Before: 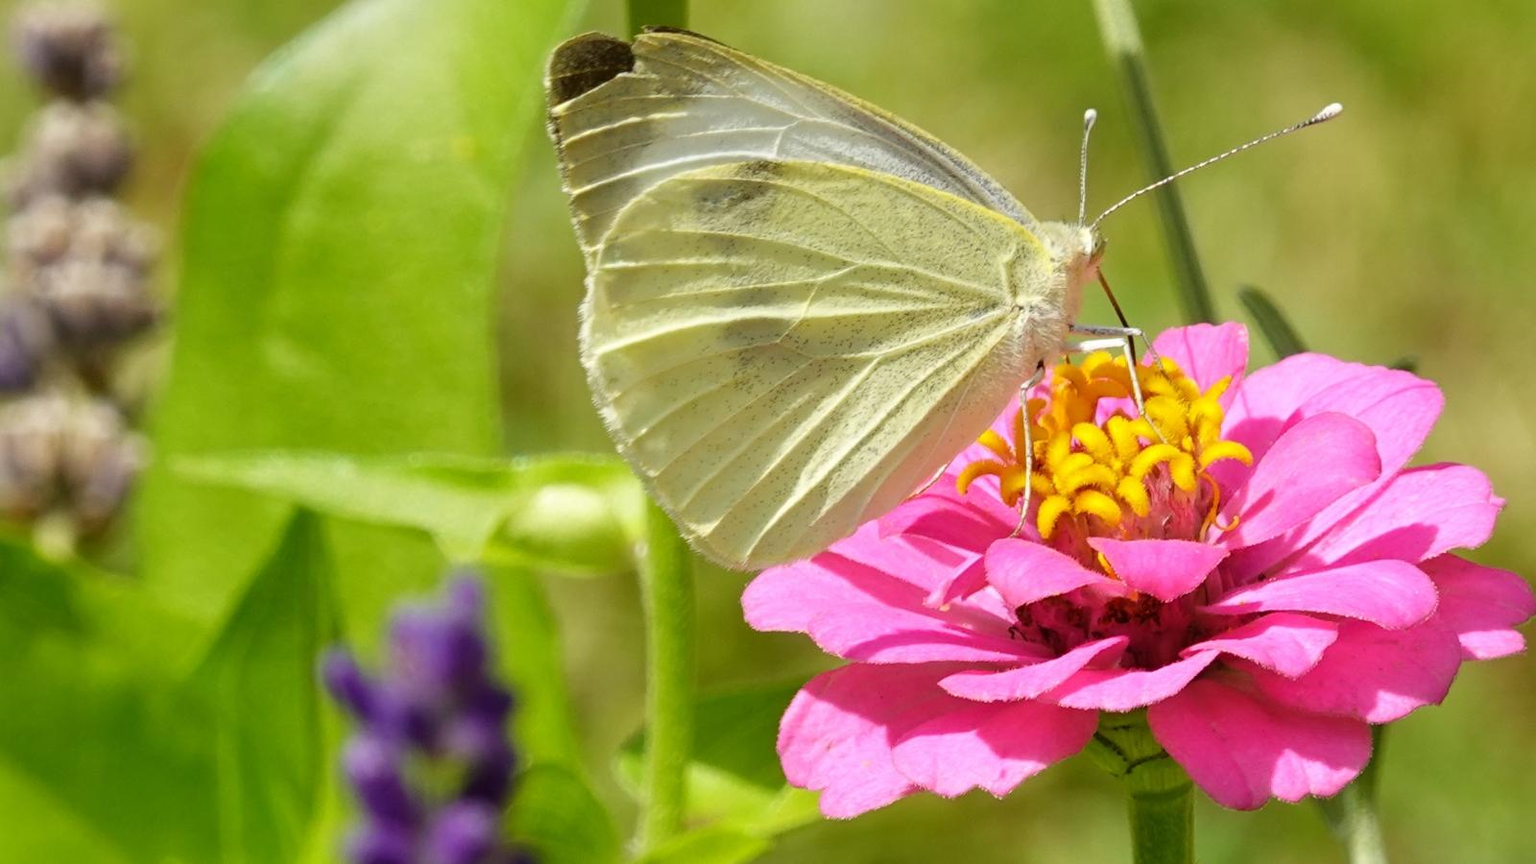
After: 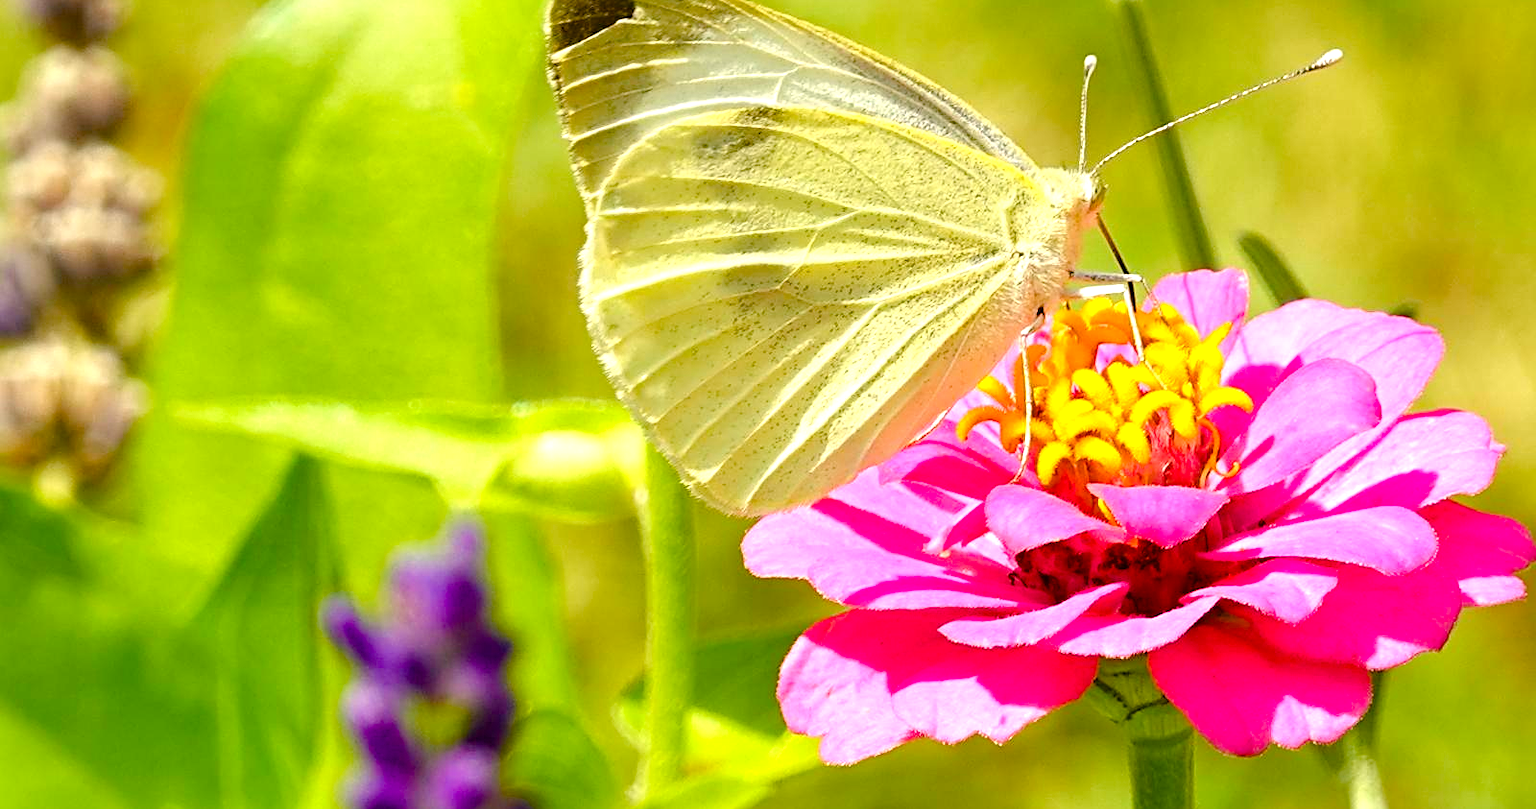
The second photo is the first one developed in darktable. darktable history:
exposure: black level correction 0, exposure 0.7 EV, compensate exposure bias true, compensate highlight preservation false
haze removal: compatibility mode true, adaptive false
white balance: red 1.045, blue 0.932
crop and rotate: top 6.25%
sharpen: on, module defaults
color balance rgb: perceptual saturation grading › global saturation 35%, perceptual saturation grading › highlights -30%, perceptual saturation grading › shadows 35%, perceptual brilliance grading › global brilliance 3%, perceptual brilliance grading › highlights -3%, perceptual brilliance grading › shadows 3%
